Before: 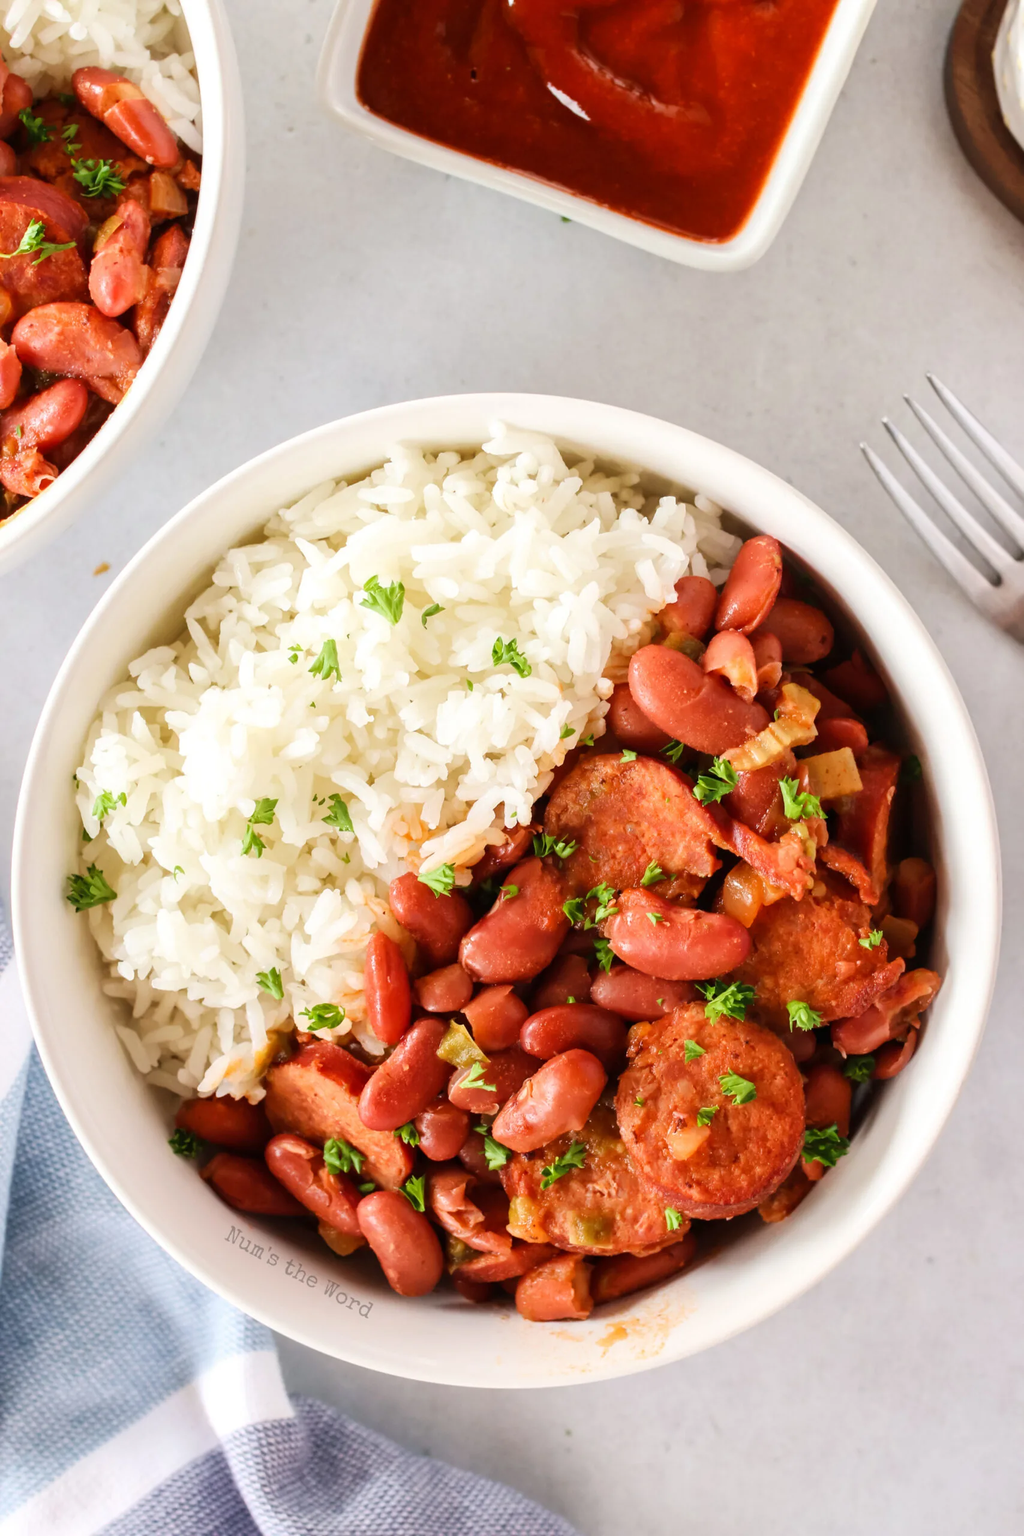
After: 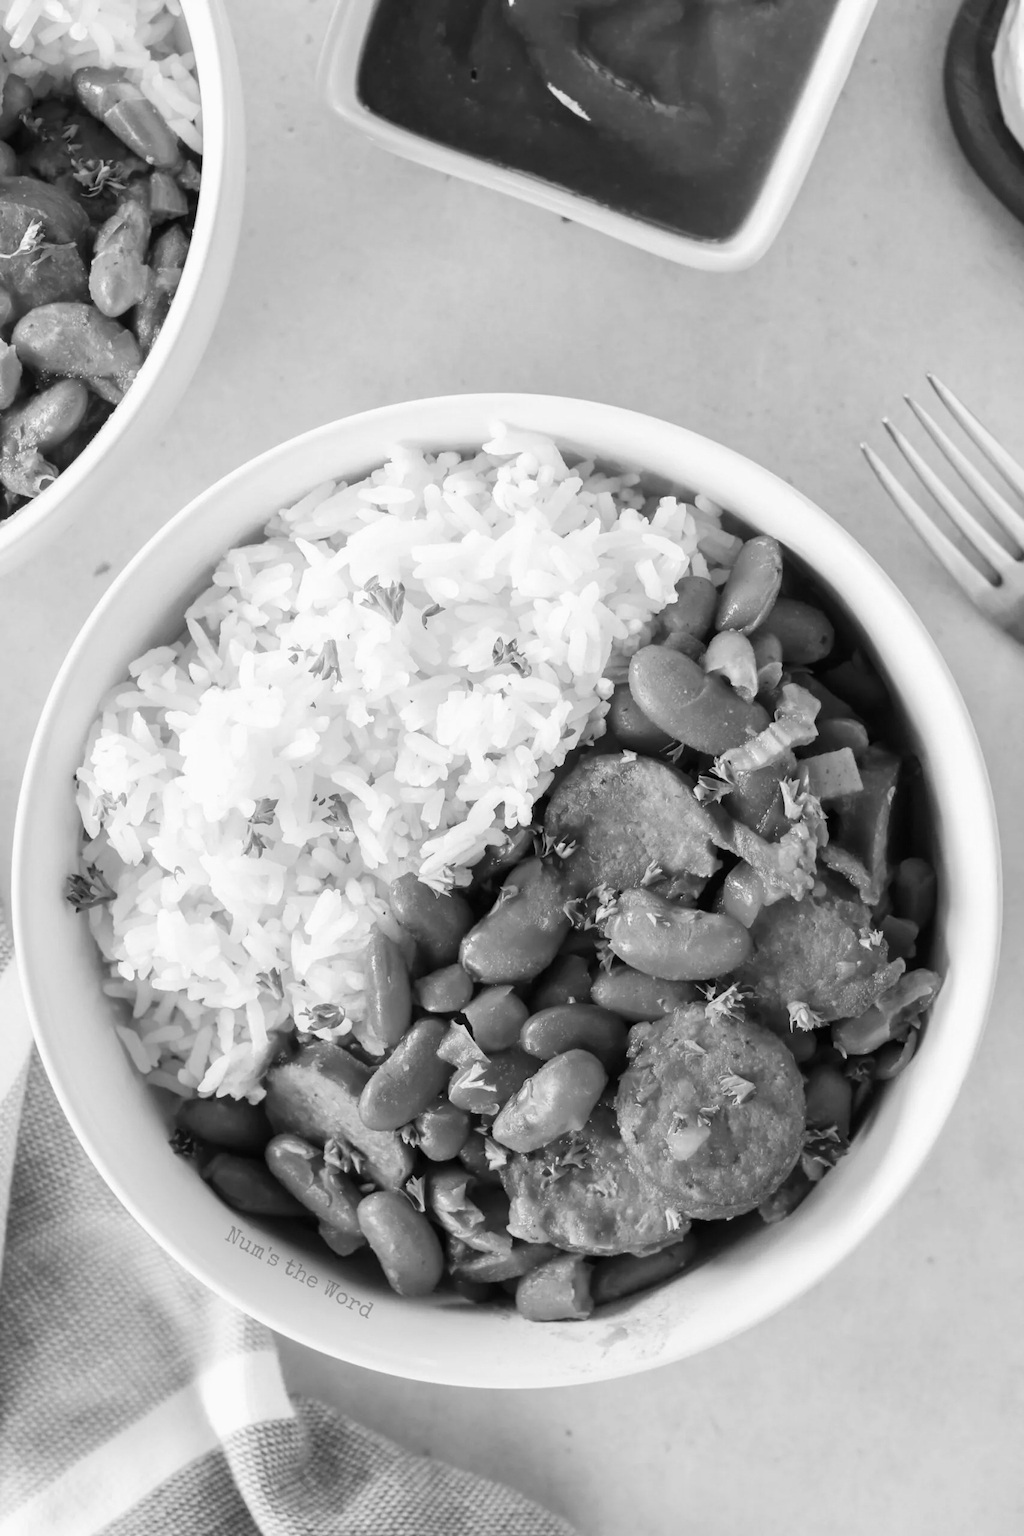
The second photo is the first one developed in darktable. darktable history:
color correction: highlights a* -5.94, highlights b* 9.48, shadows a* 10.12, shadows b* 23.94
monochrome: a 32, b 64, size 2.3
